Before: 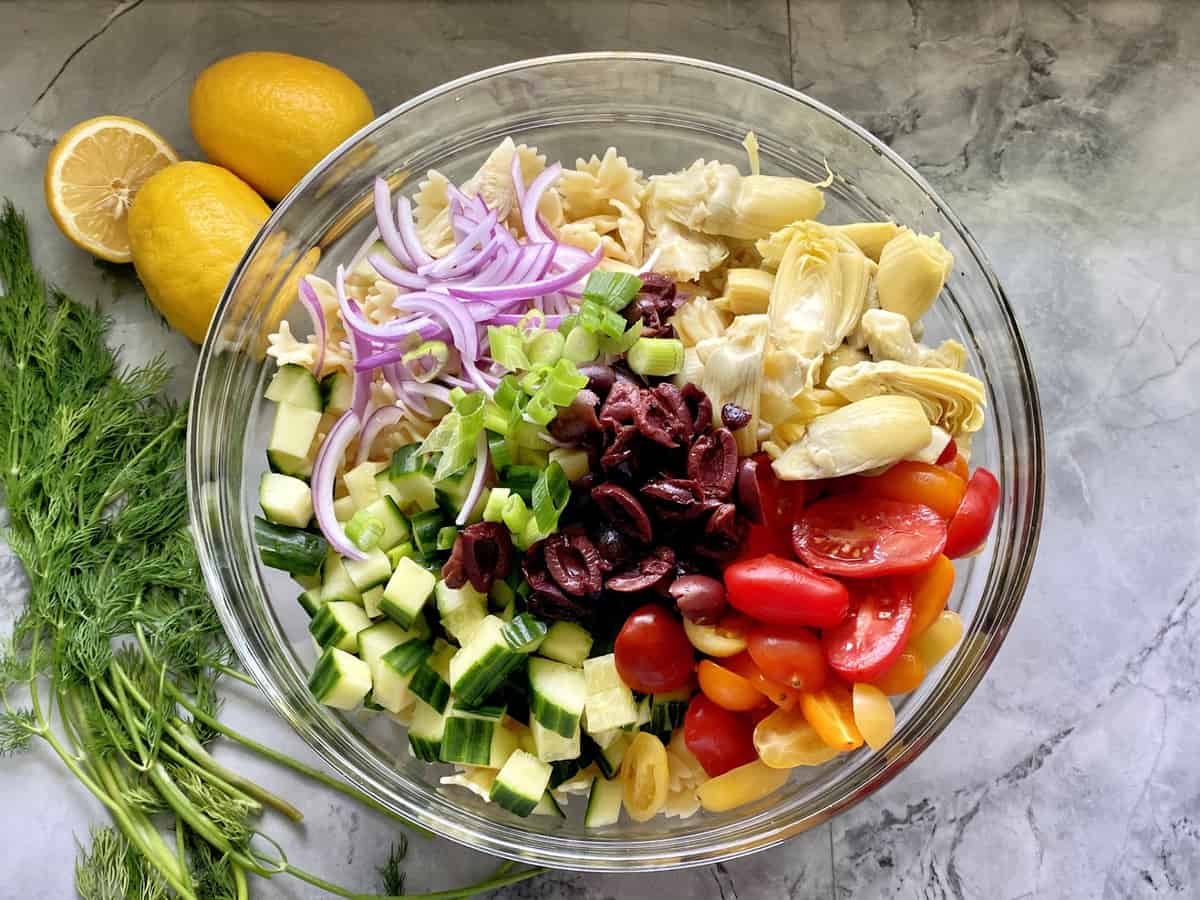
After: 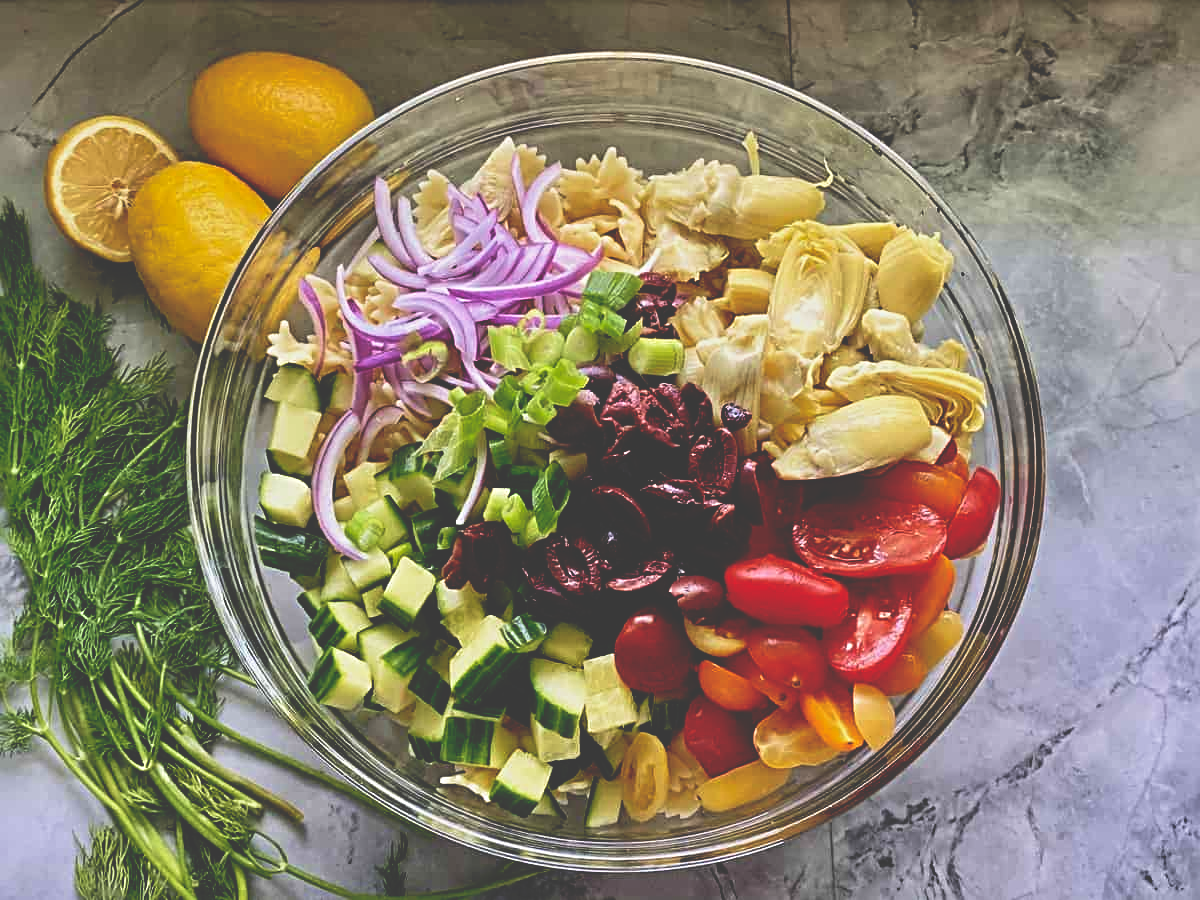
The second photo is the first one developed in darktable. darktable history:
sharpen: radius 3.954
contrast brightness saturation: contrast -0.165, brightness 0.042, saturation -0.122
velvia: on, module defaults
base curve: curves: ch0 [(0, 0.02) (0.083, 0.036) (1, 1)], preserve colors none
